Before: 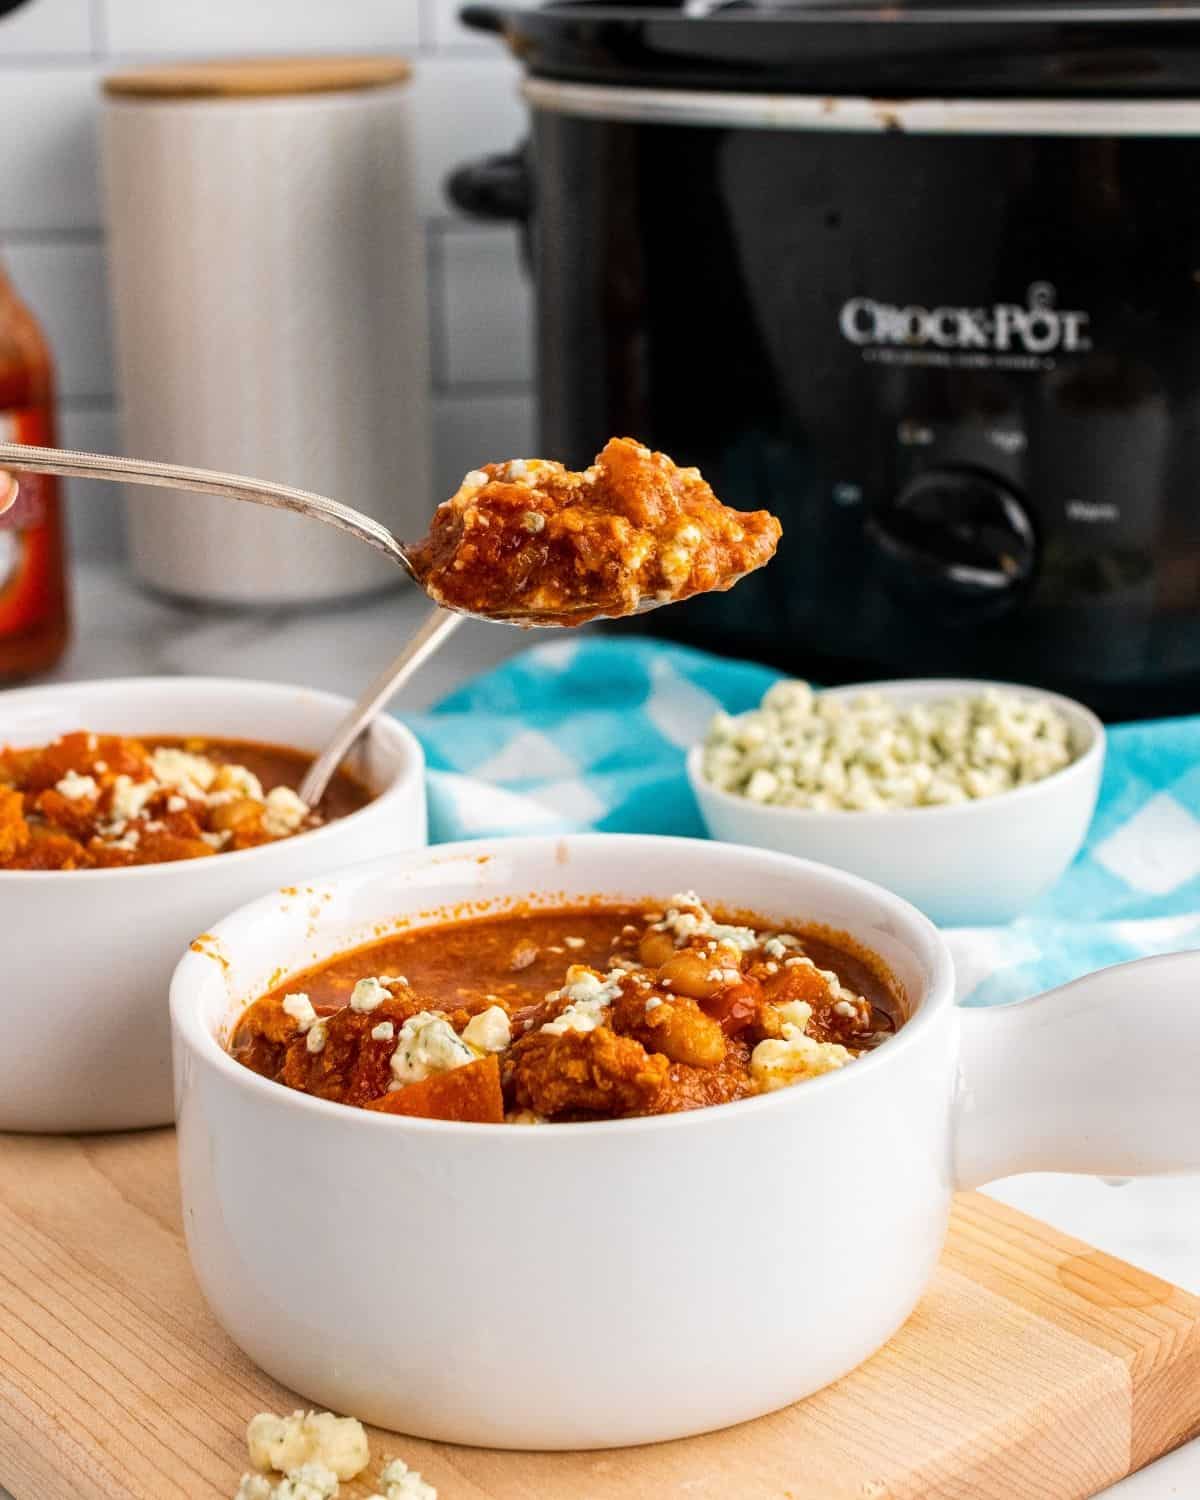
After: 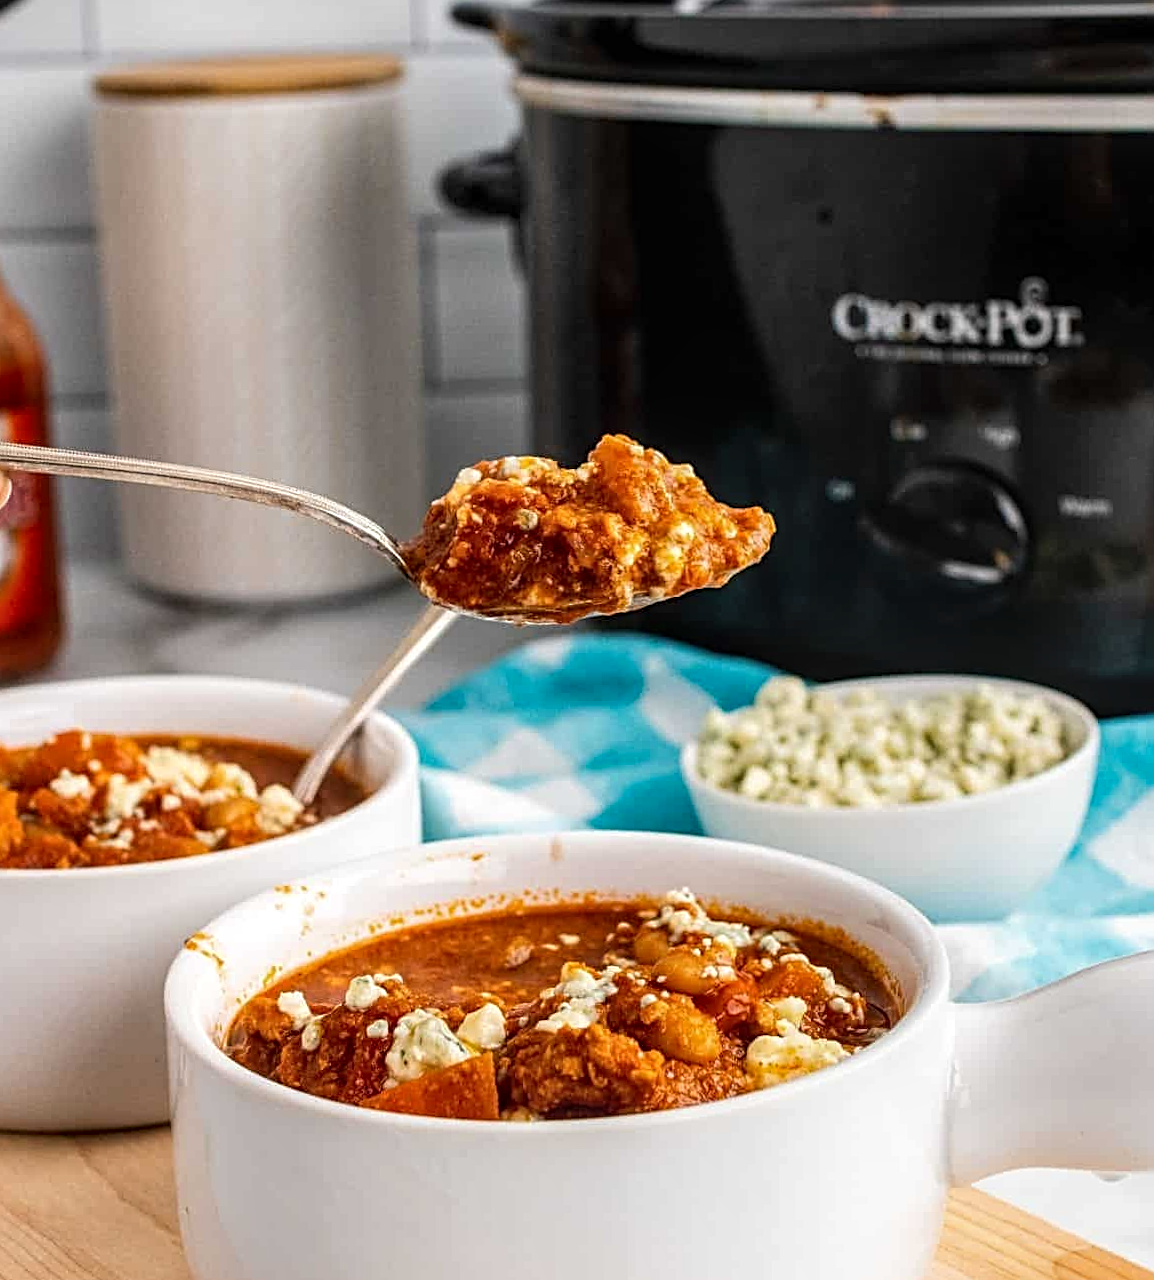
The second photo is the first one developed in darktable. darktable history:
sharpen: radius 2.784
crop and rotate: angle 0.192°, left 0.346%, right 3.047%, bottom 14.266%
local contrast: on, module defaults
